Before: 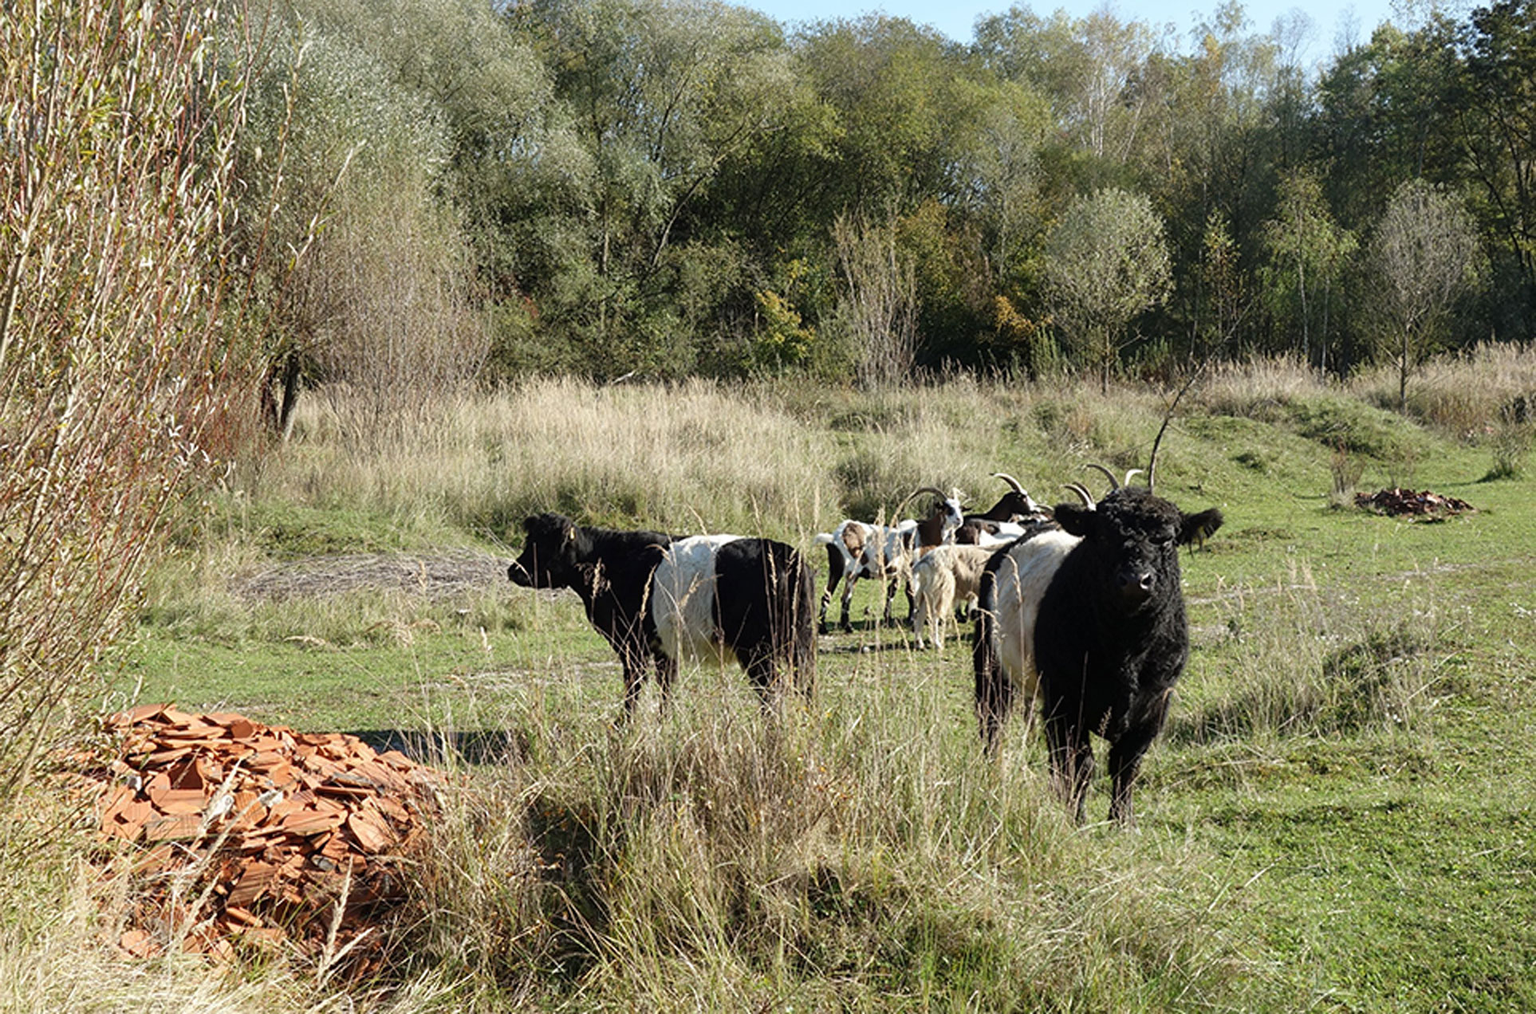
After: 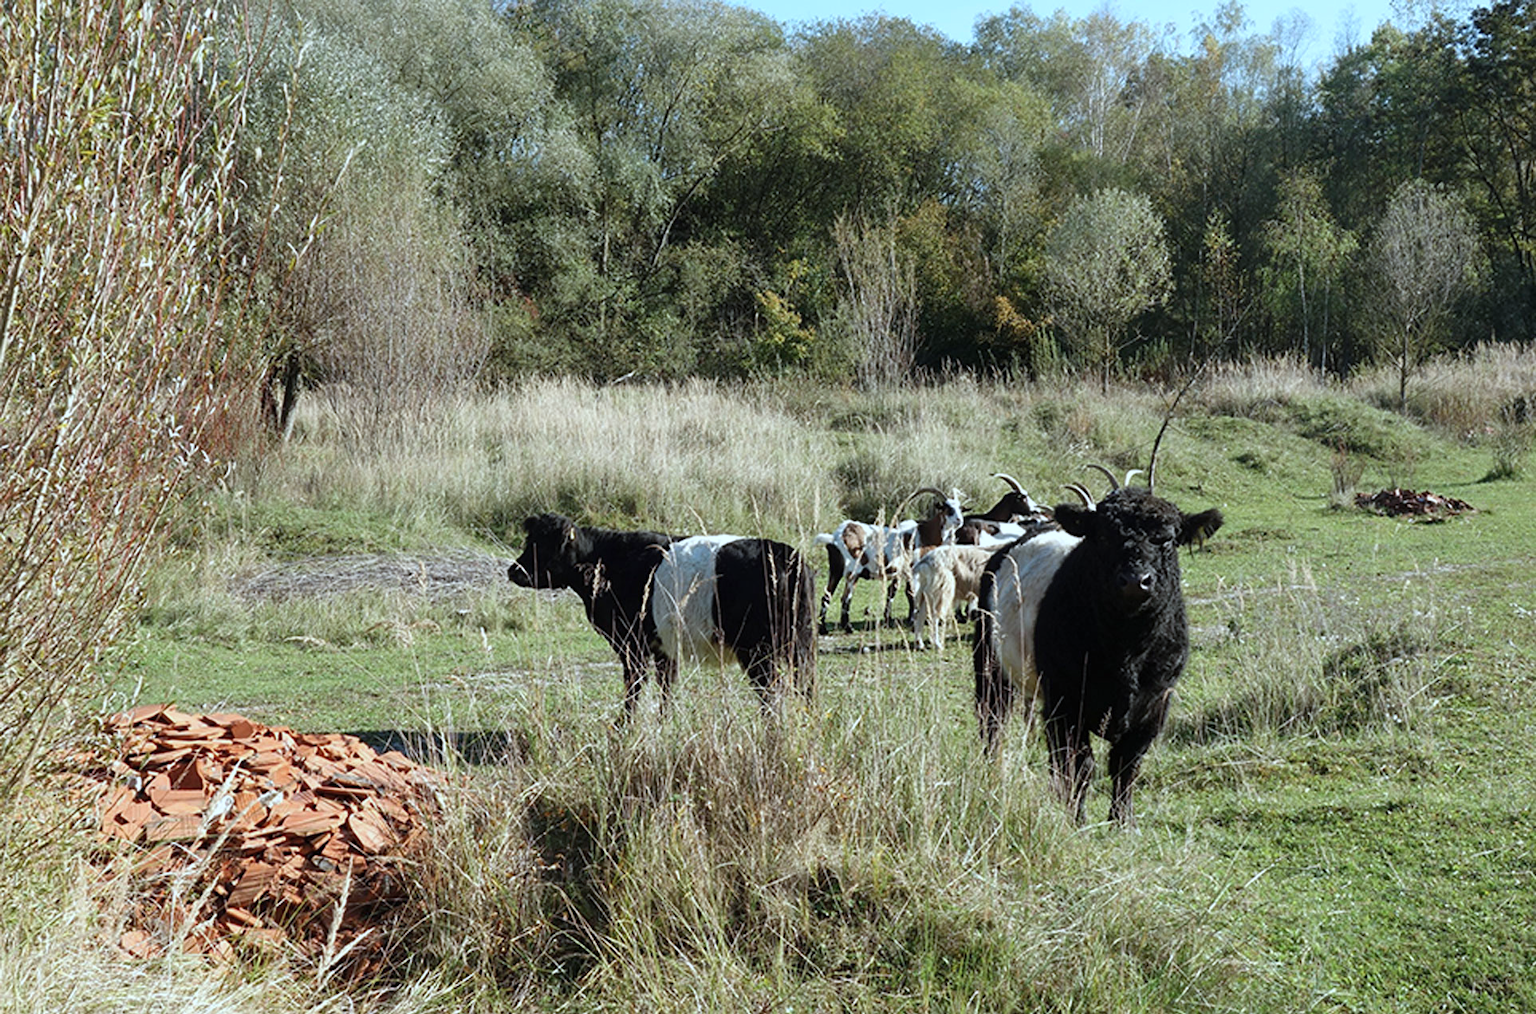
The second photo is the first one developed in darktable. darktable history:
color correction: highlights a* -4.18, highlights b* -10.81
white balance: red 0.986, blue 1.01
